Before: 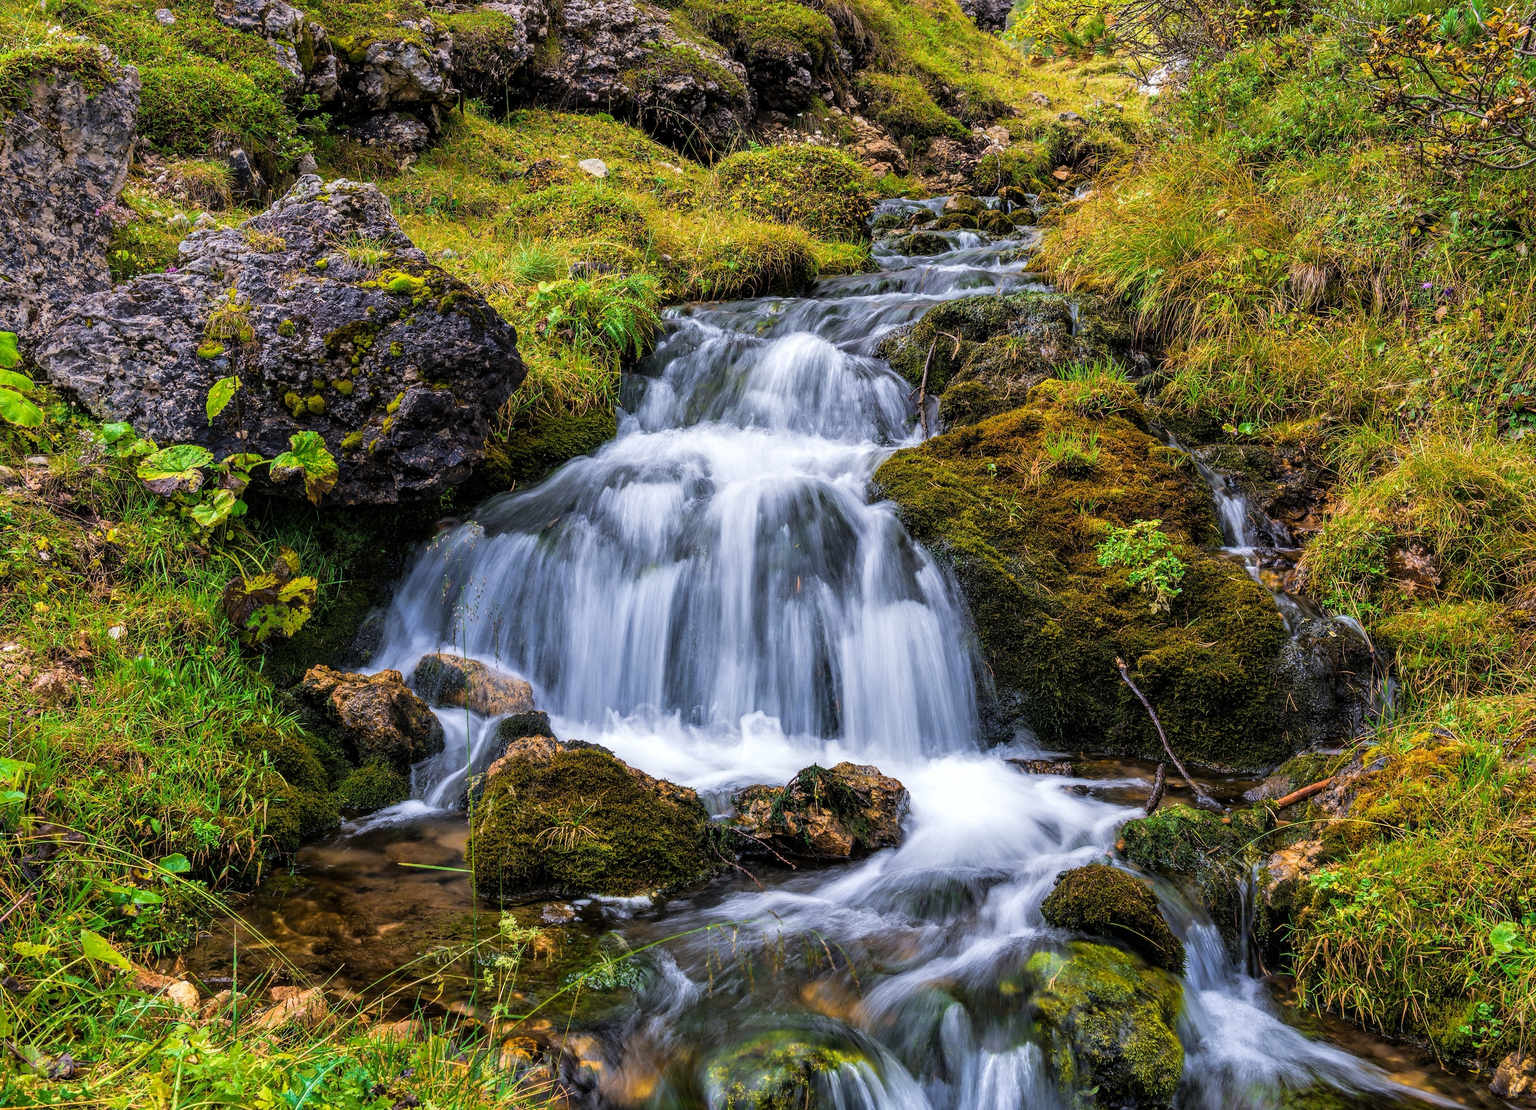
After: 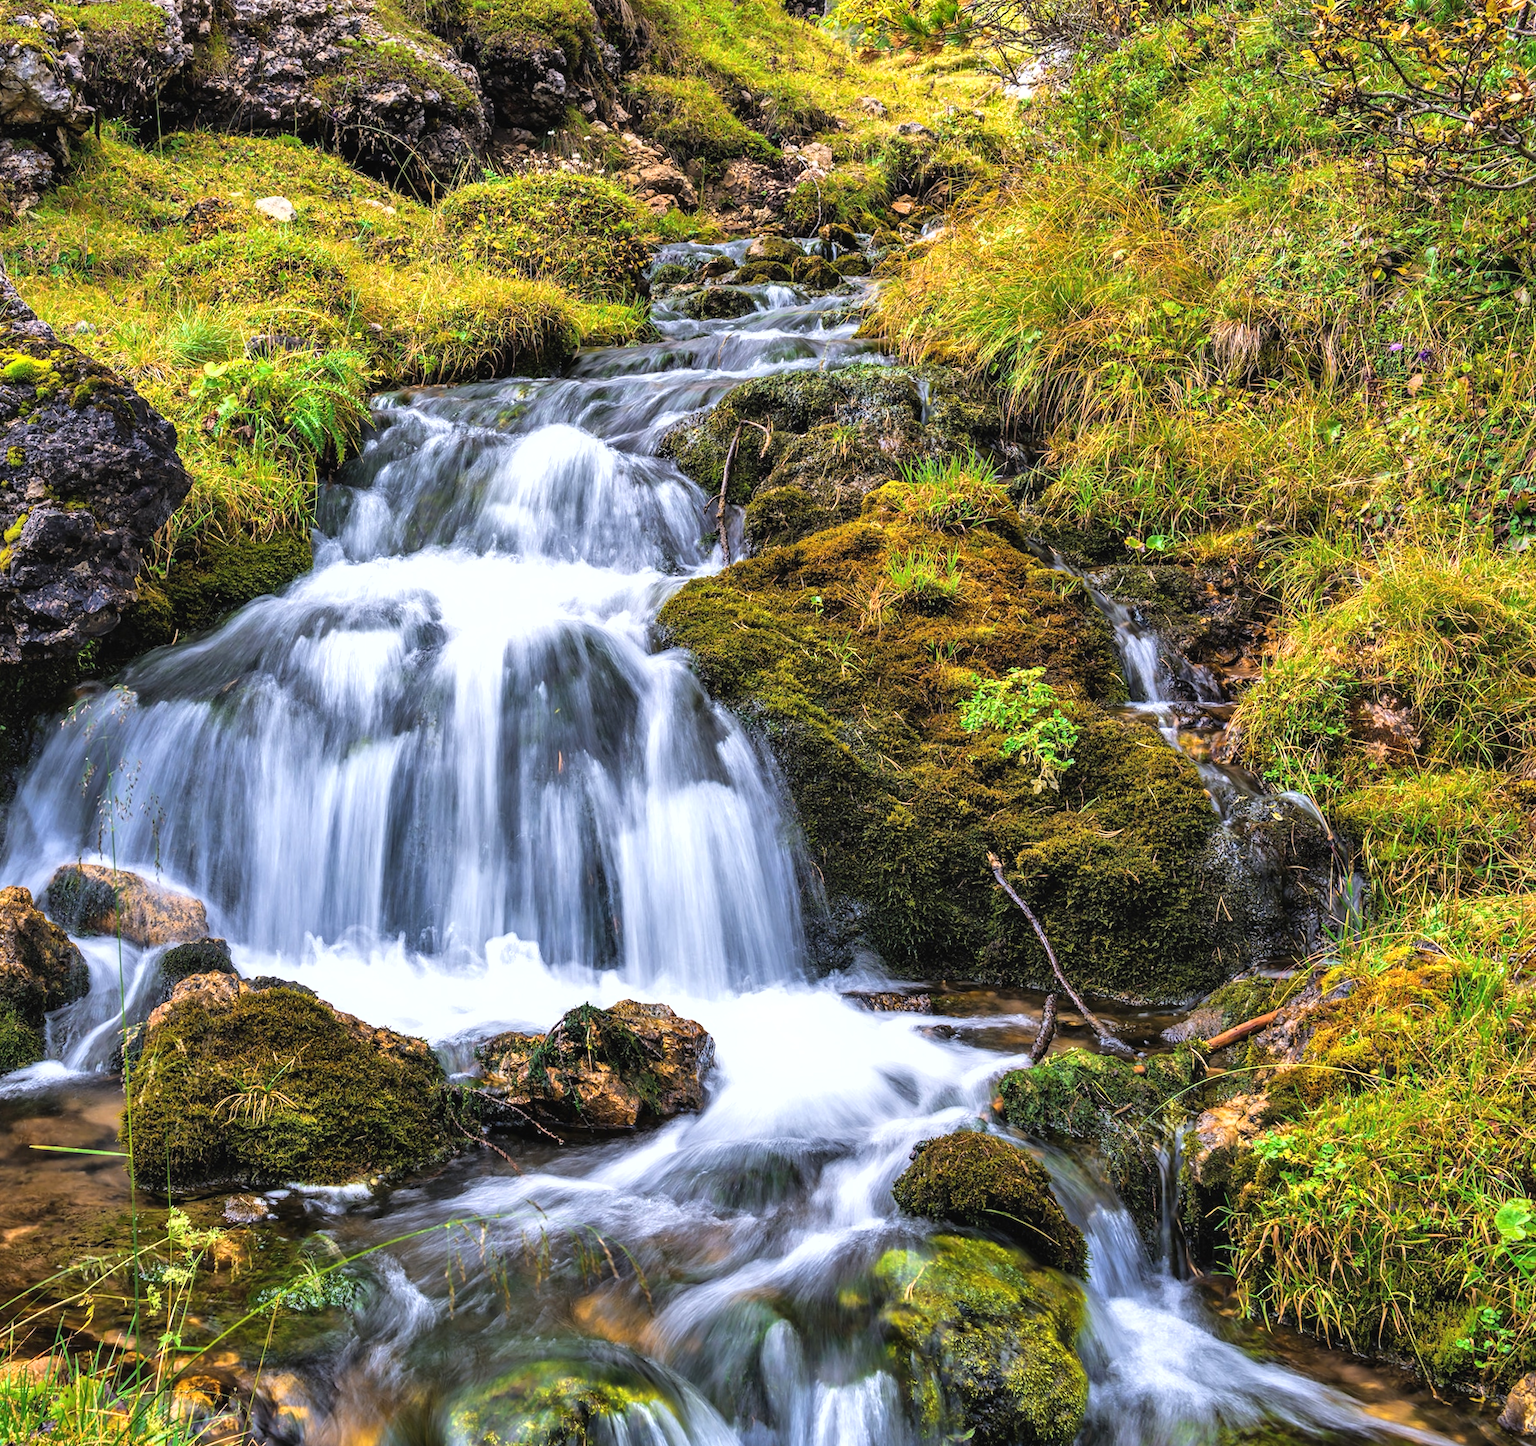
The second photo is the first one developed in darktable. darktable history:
shadows and highlights: low approximation 0.01, soften with gaussian
rotate and perspective: rotation -1°, crop left 0.011, crop right 0.989, crop top 0.025, crop bottom 0.975
exposure: black level correction -0.002, exposure 0.54 EV, compensate highlight preservation false
crop and rotate: left 24.6%
